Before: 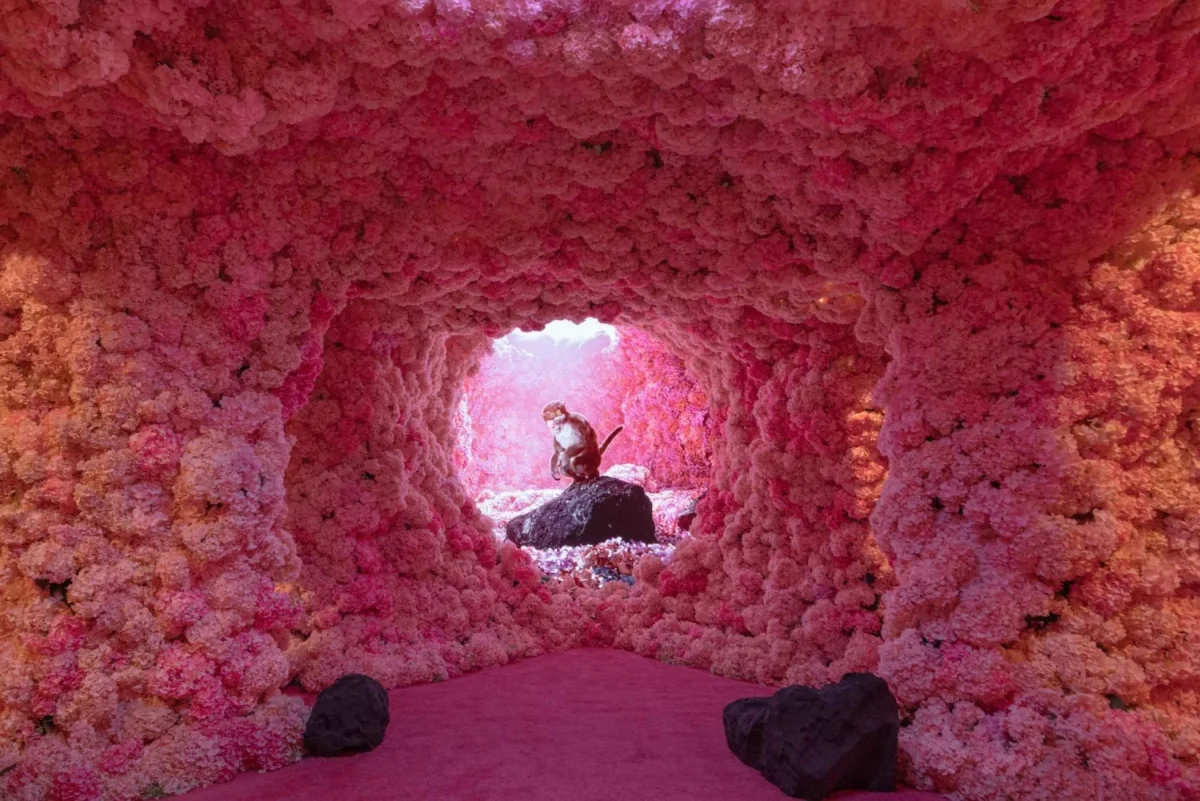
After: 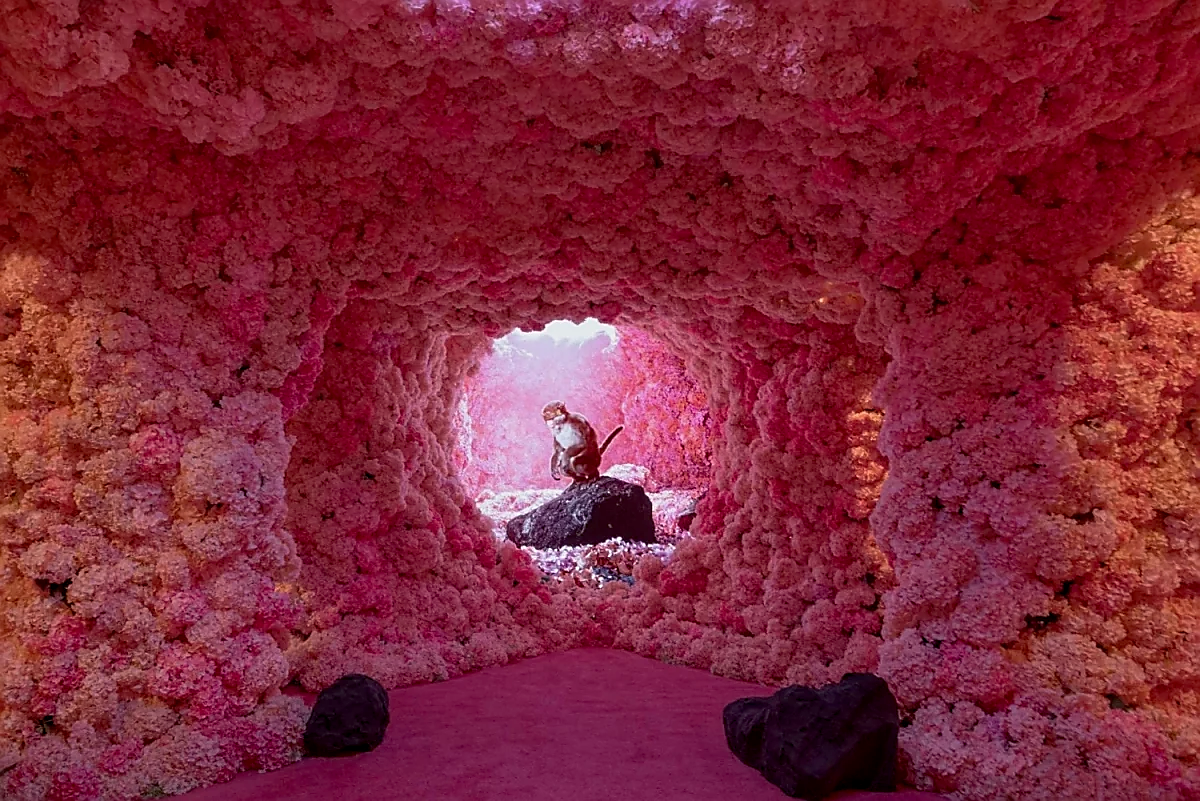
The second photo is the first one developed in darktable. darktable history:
exposure: black level correction 0.006, exposure -0.226 EV, compensate highlight preservation false
sharpen: radius 1.4, amount 1.25, threshold 0.7
